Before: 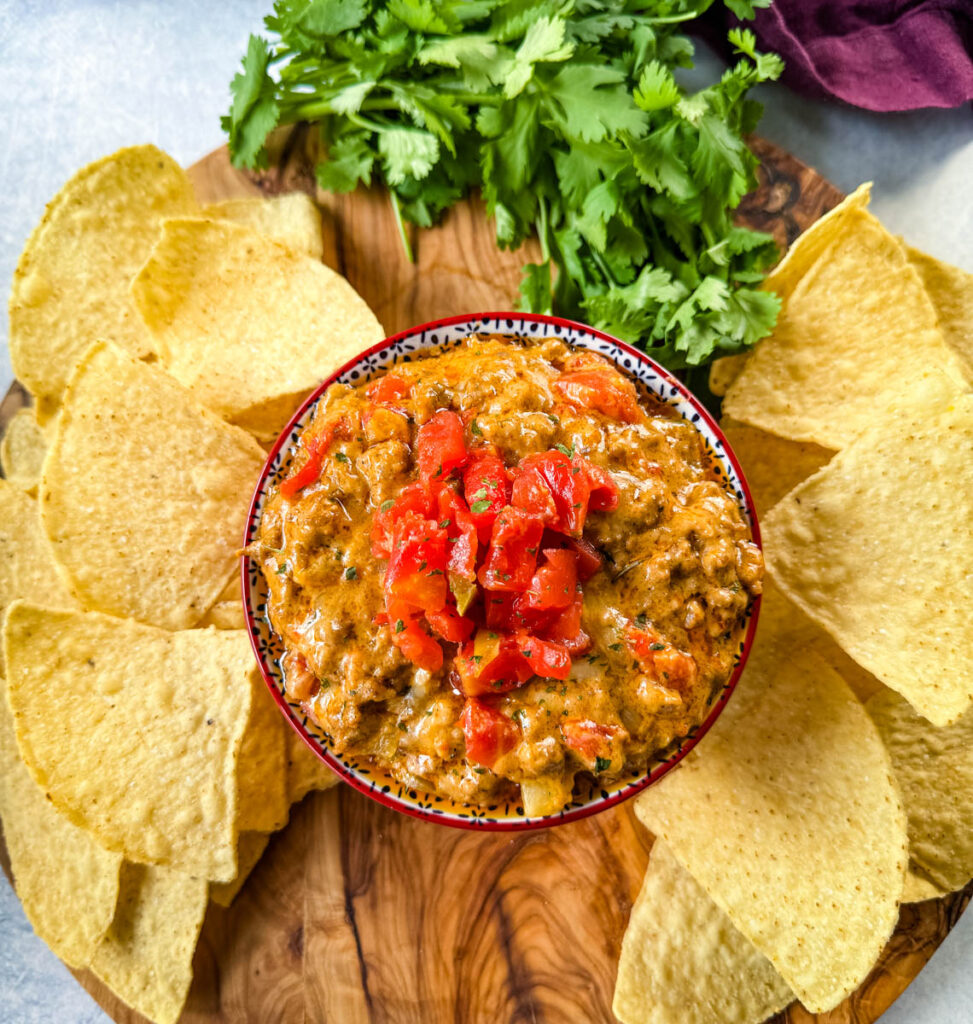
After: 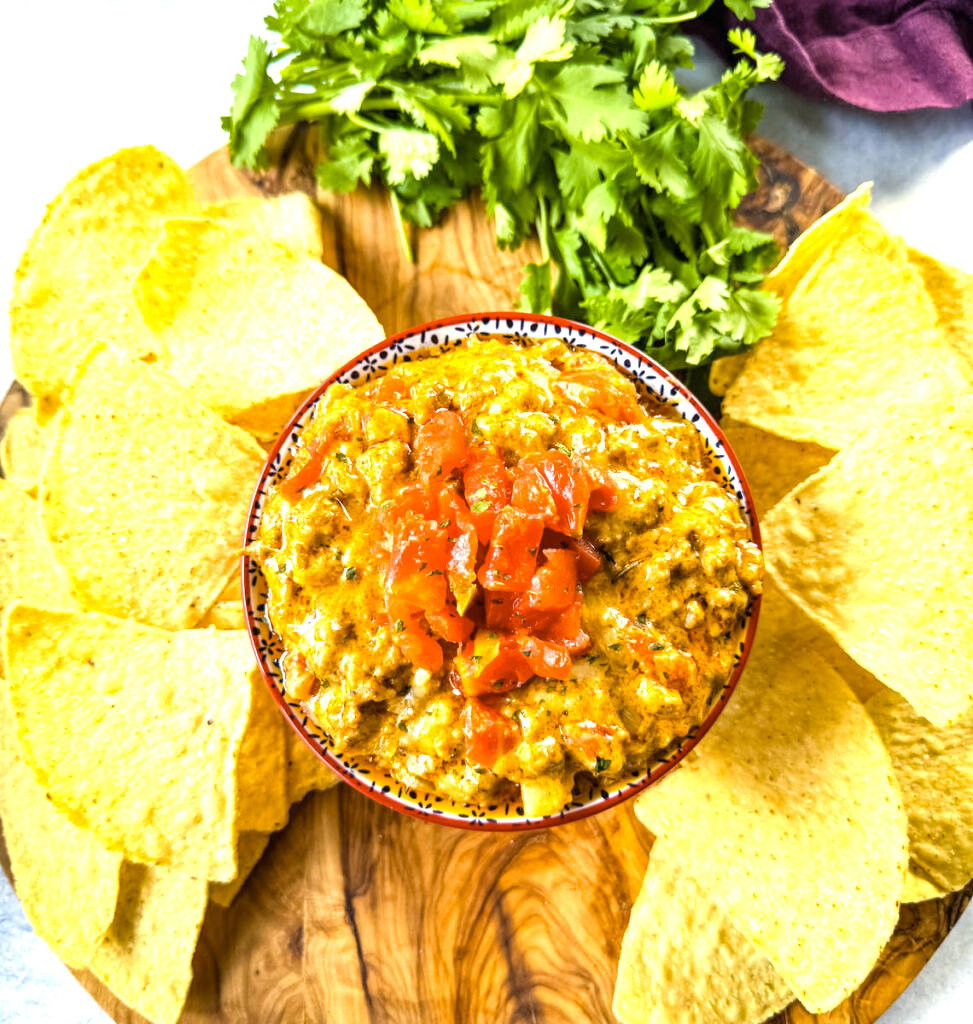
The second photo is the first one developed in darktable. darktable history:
color contrast: green-magenta contrast 0.8, blue-yellow contrast 1.1, unbound 0
exposure: black level correction 0, exposure 1 EV, compensate exposure bias true, compensate highlight preservation false
